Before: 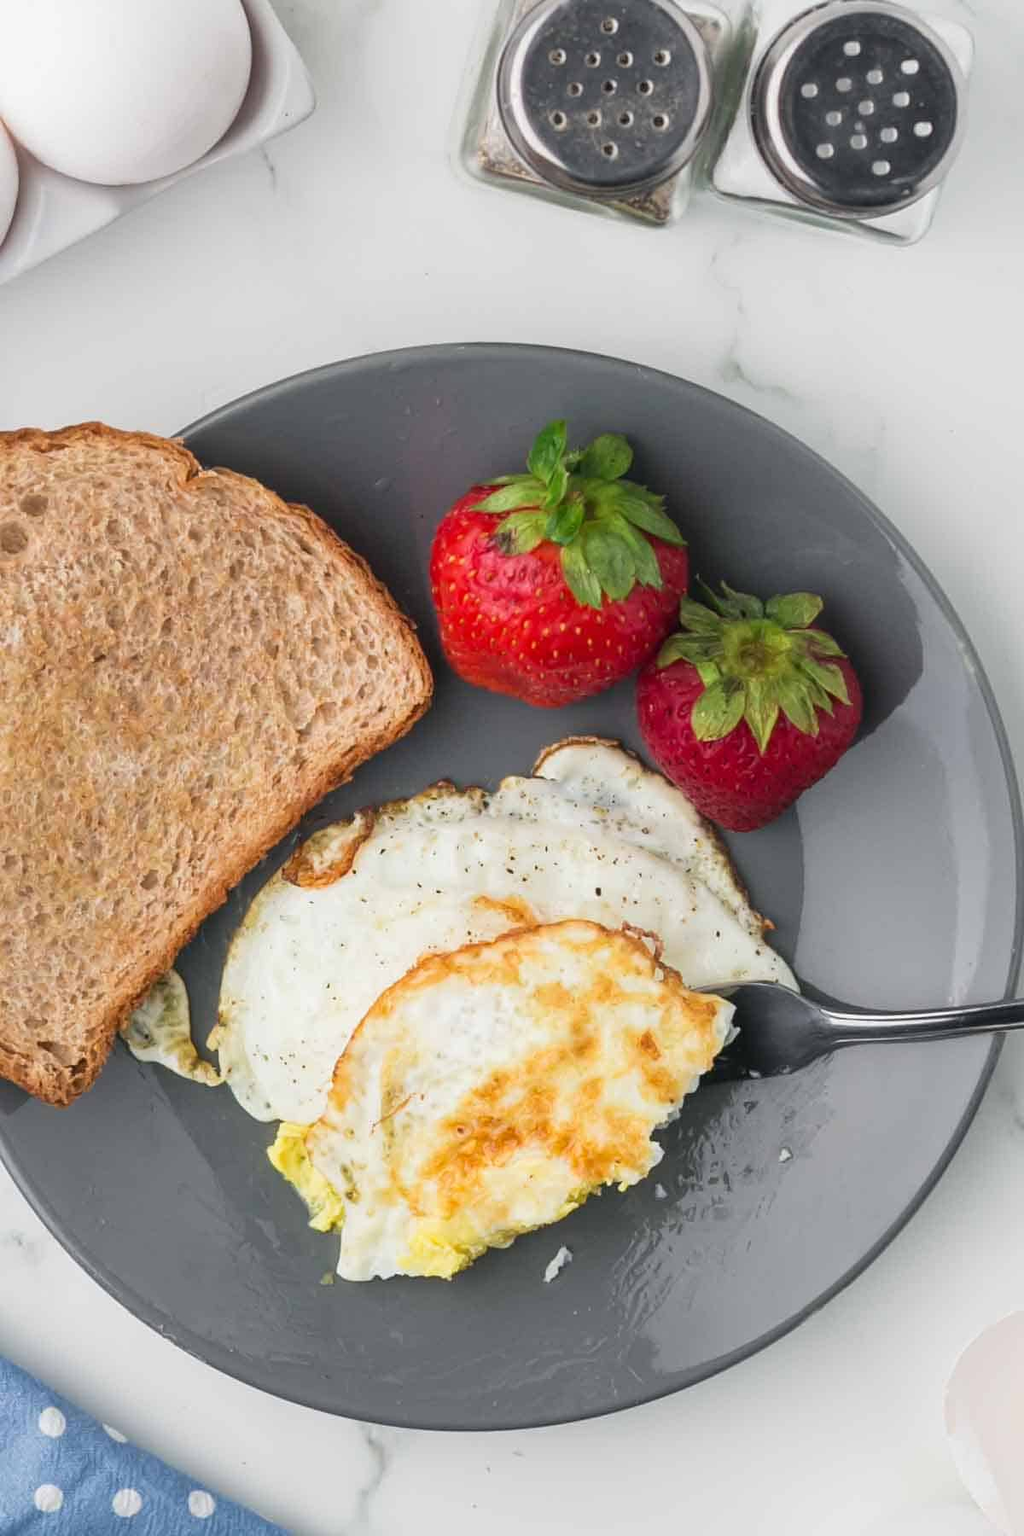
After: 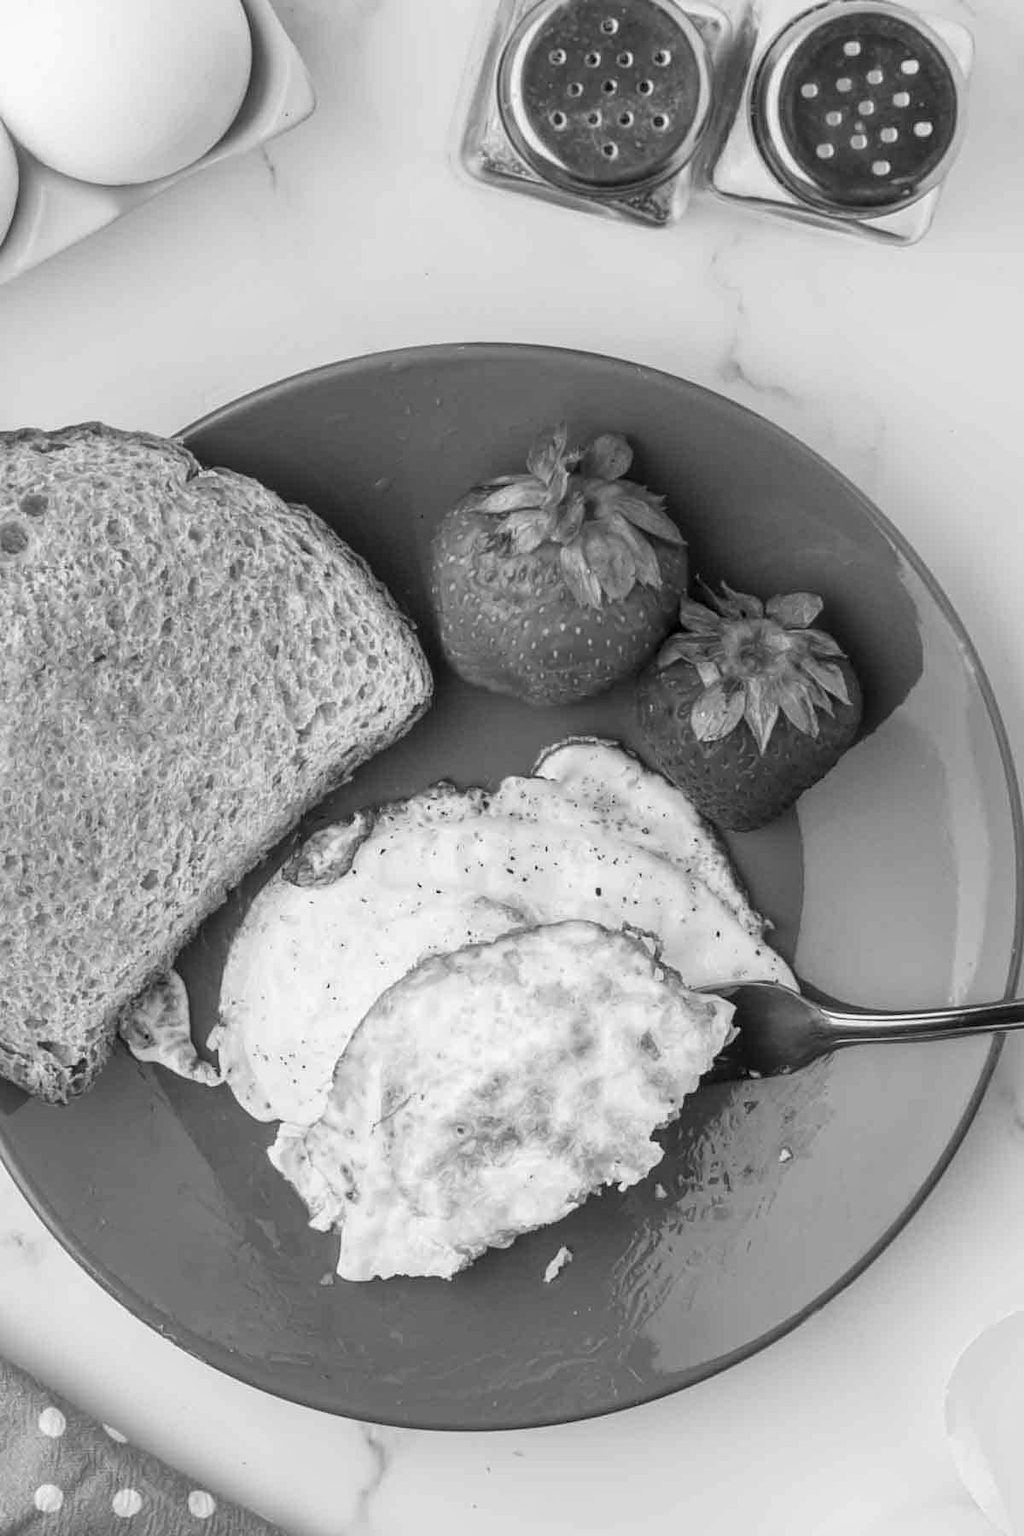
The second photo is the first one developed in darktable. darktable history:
local contrast: on, module defaults
white balance: red 1.042, blue 1.17
monochrome: a 32, b 64, size 2.3
